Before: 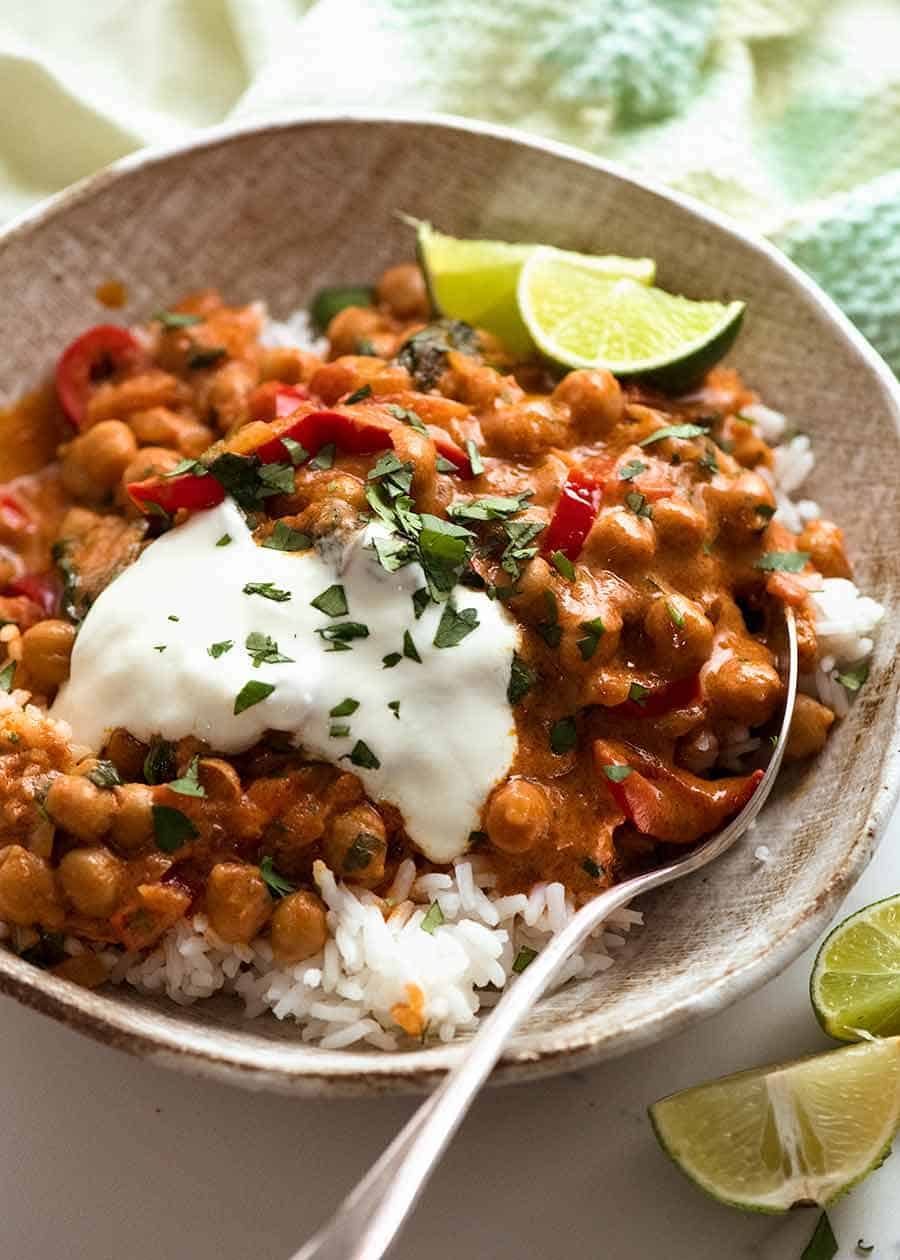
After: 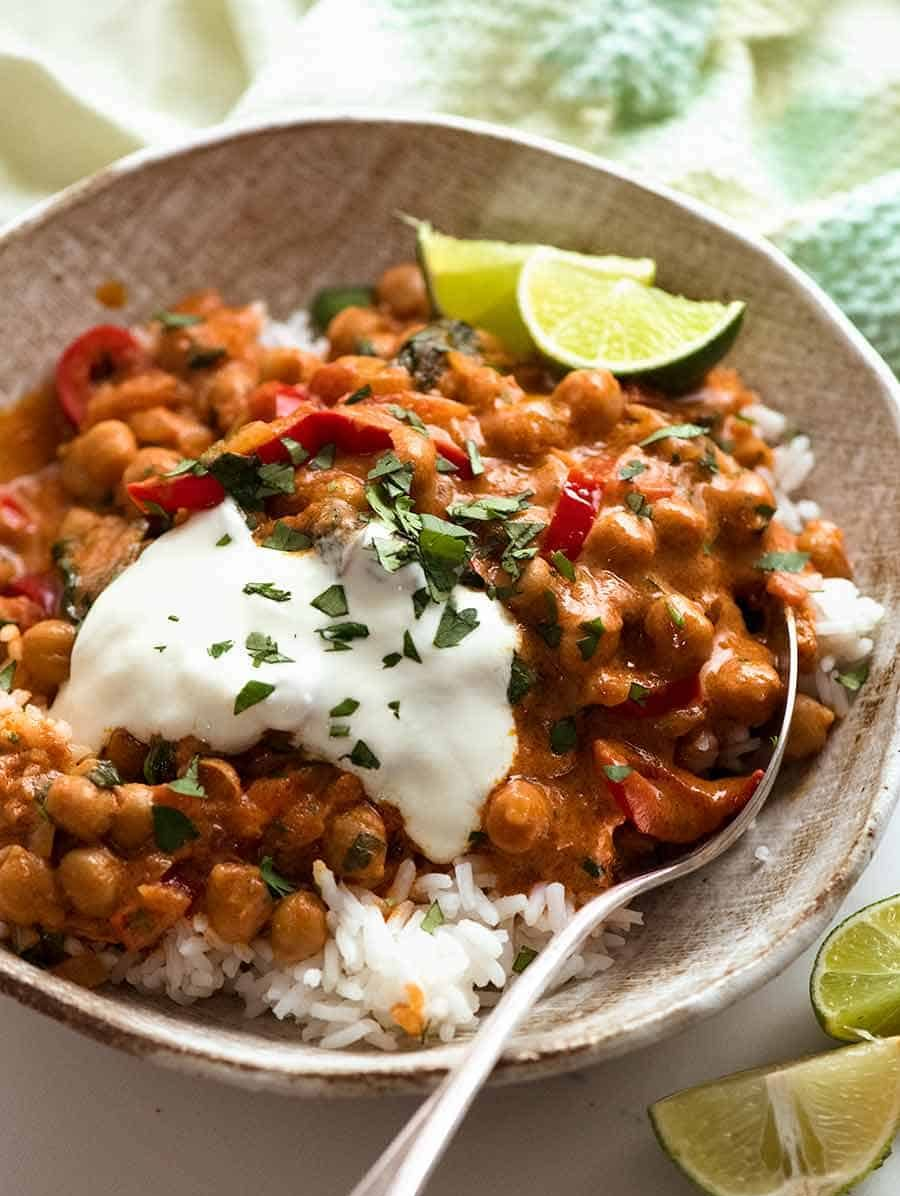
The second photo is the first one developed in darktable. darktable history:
crop and rotate: top 0.013%, bottom 5.038%
